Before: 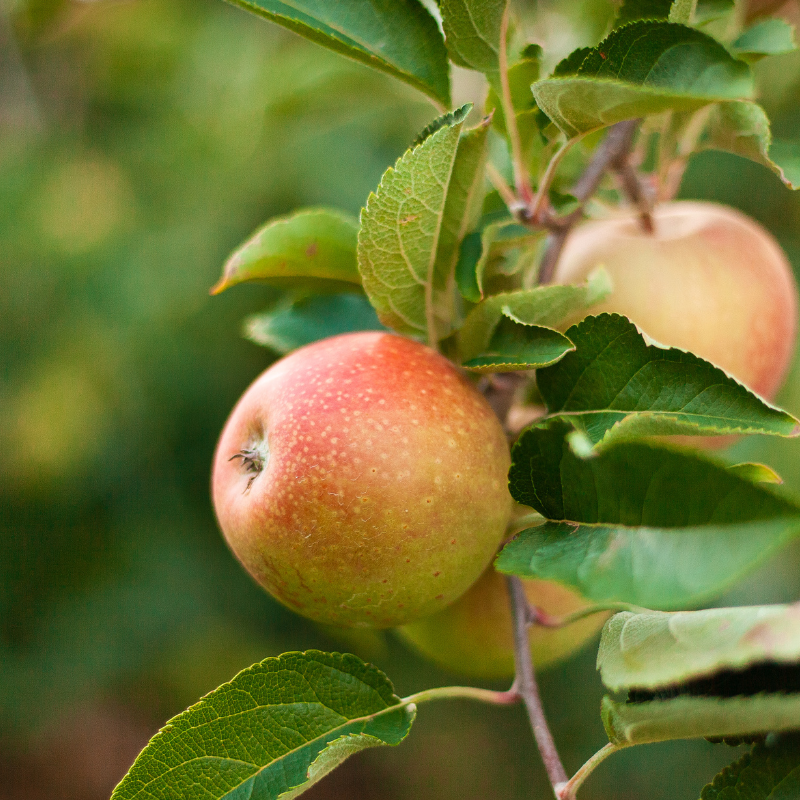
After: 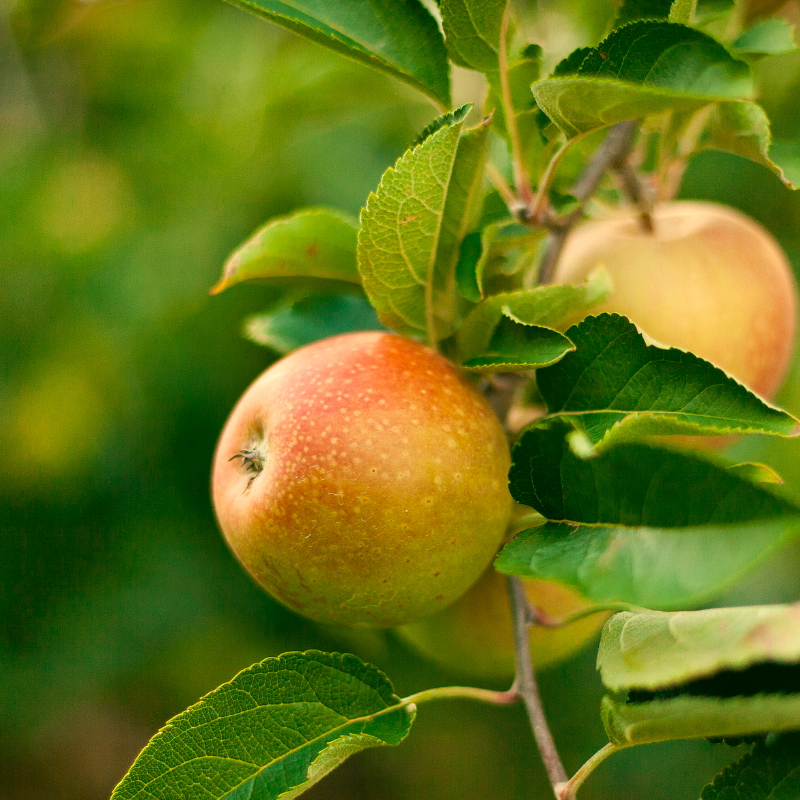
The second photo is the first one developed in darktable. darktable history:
color correction: highlights a* 4.95, highlights b* 24.56, shadows a* -15.69, shadows b* 3.84
